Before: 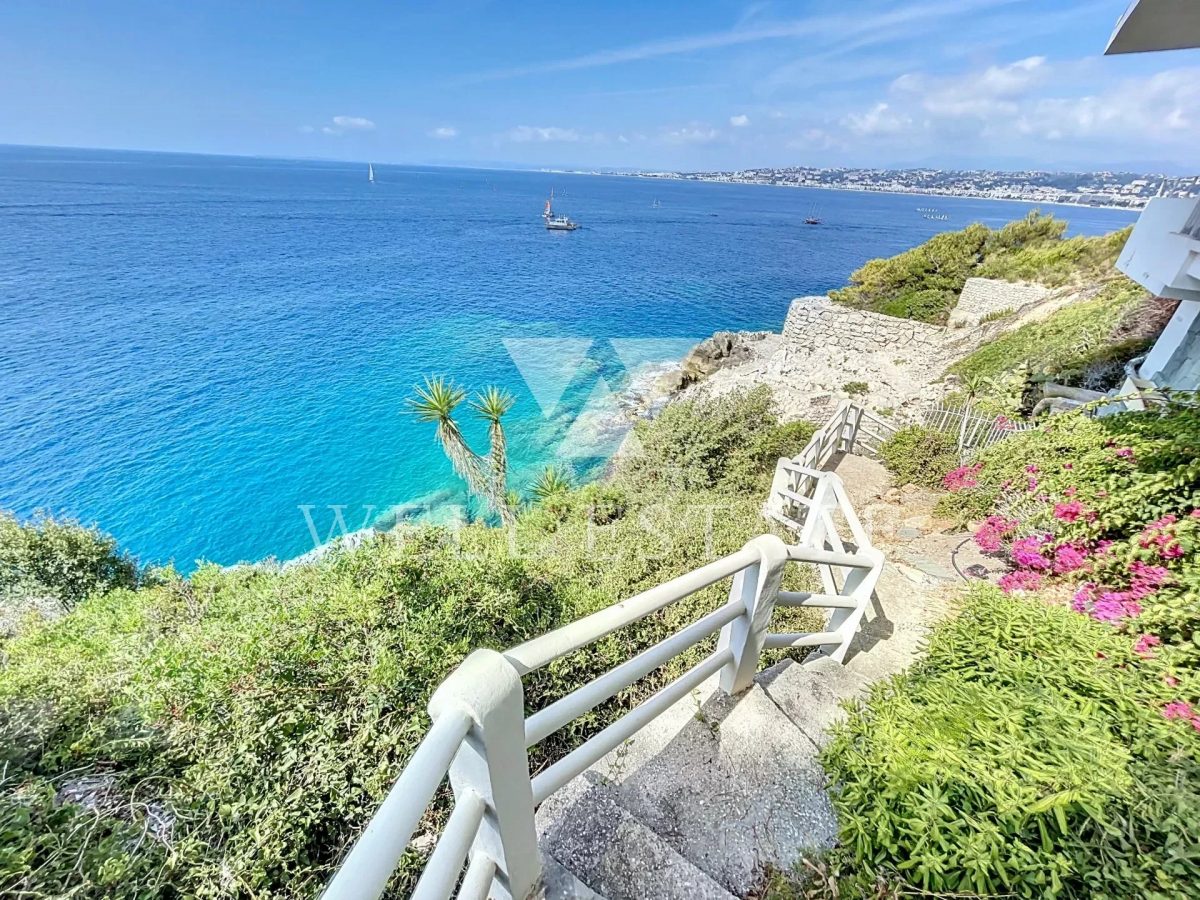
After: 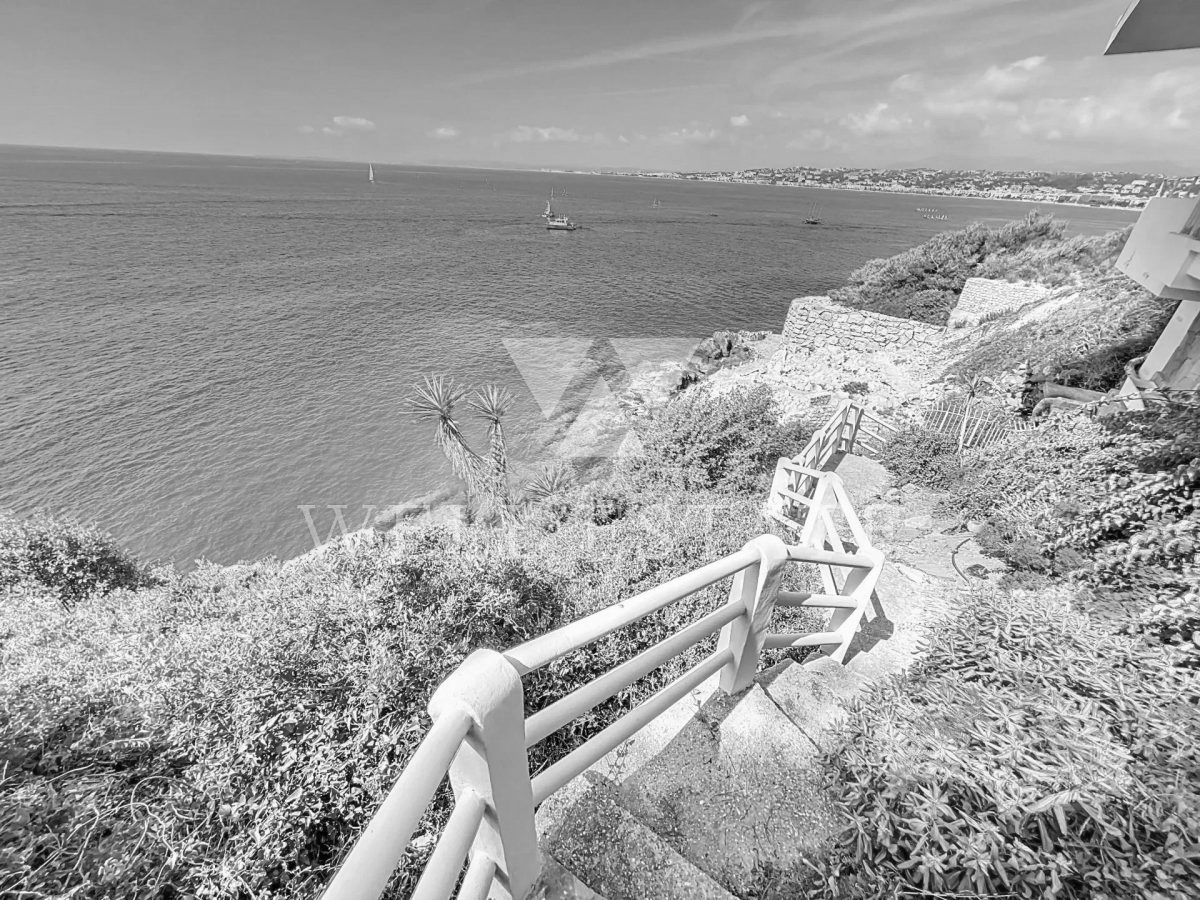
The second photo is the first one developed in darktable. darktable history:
rgb curve: curves: ch0 [(0, 0) (0.093, 0.159) (0.241, 0.265) (0.414, 0.42) (1, 1)], compensate middle gray true, preserve colors basic power
monochrome: a -6.99, b 35.61, size 1.4
